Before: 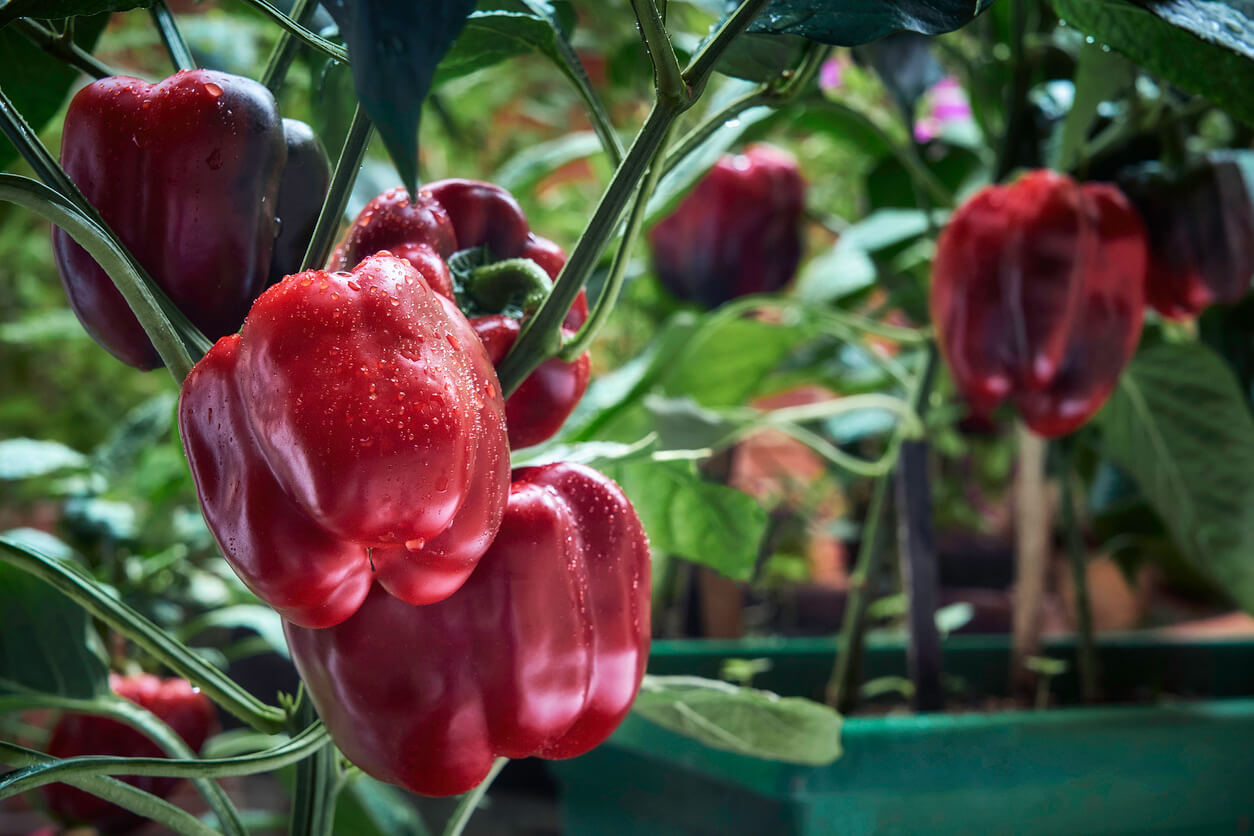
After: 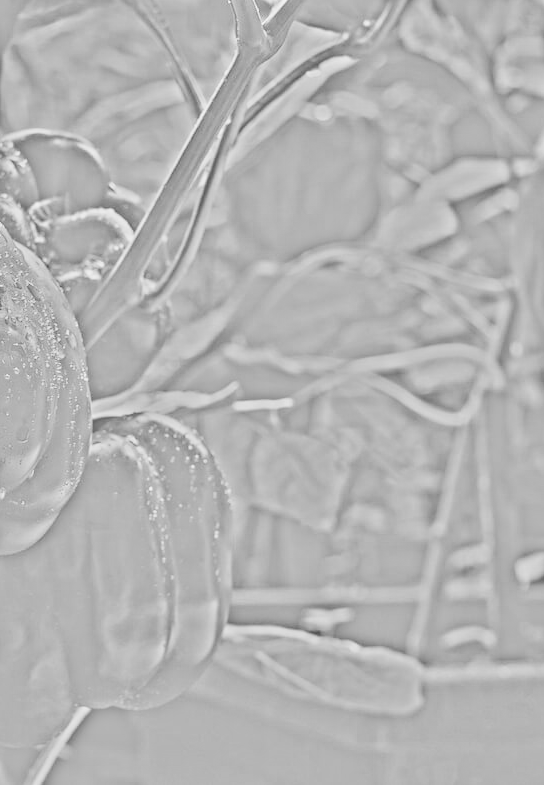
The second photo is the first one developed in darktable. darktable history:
highpass: sharpness 25.84%, contrast boost 14.94%
base curve: curves: ch0 [(0, 0) (0, 0) (0.002, 0.001) (0.008, 0.003) (0.019, 0.011) (0.037, 0.037) (0.064, 0.11) (0.102, 0.232) (0.152, 0.379) (0.216, 0.524) (0.296, 0.665) (0.394, 0.789) (0.512, 0.881) (0.651, 0.945) (0.813, 0.986) (1, 1)], preserve colors none
crop: left 33.452%, top 6.025%, right 23.155%
